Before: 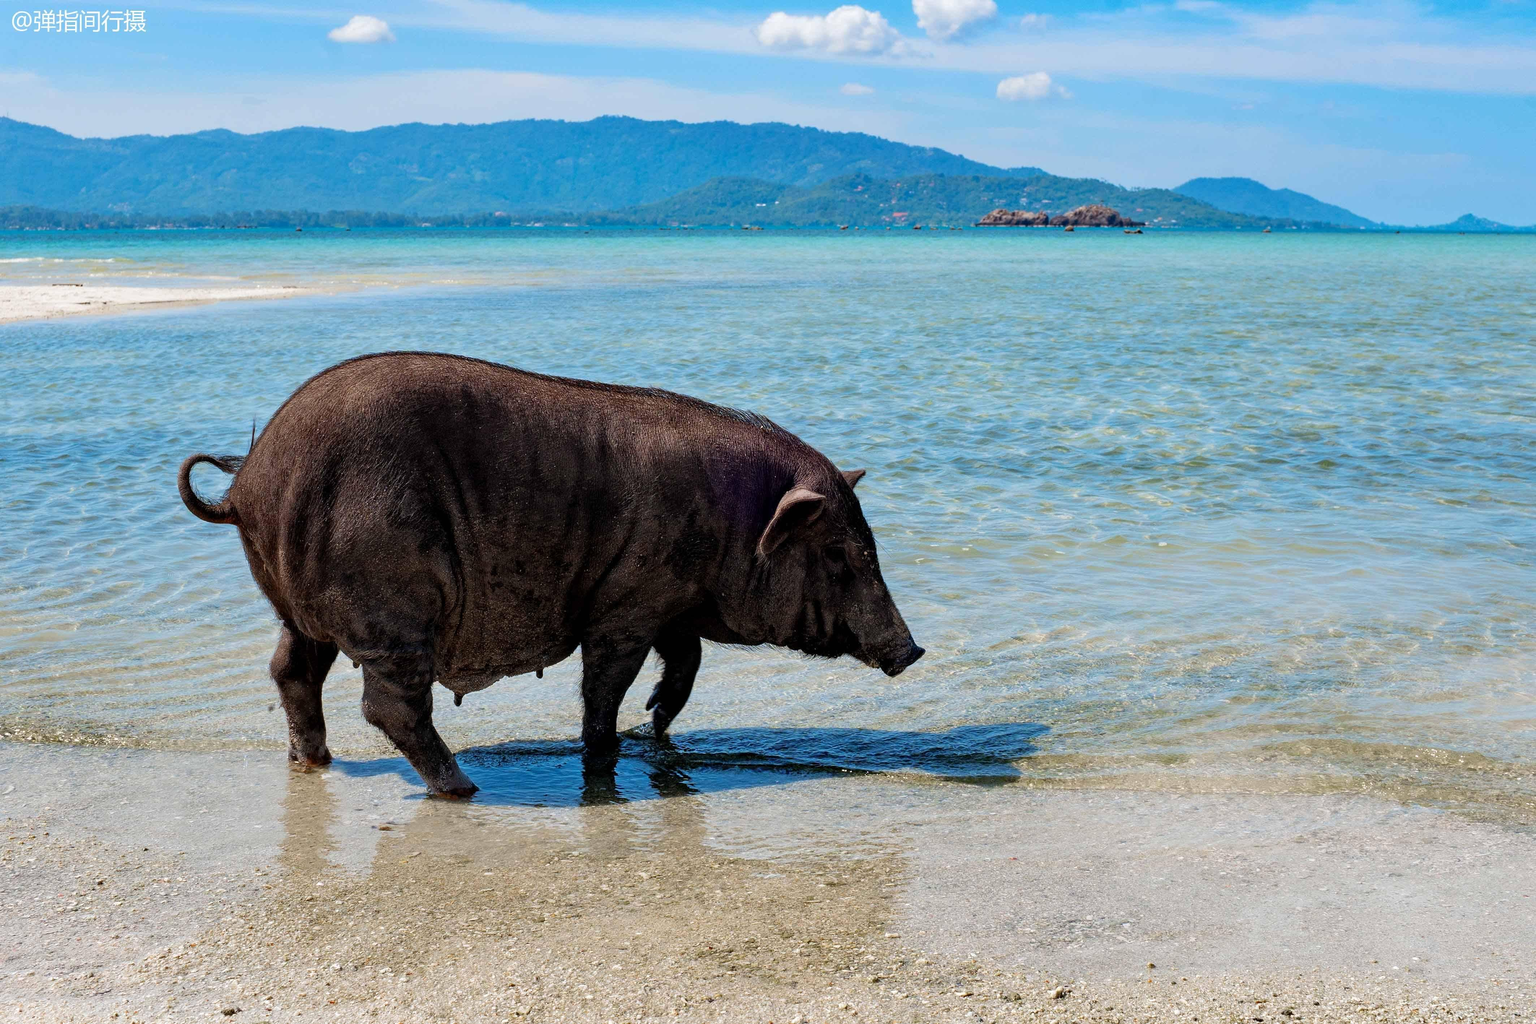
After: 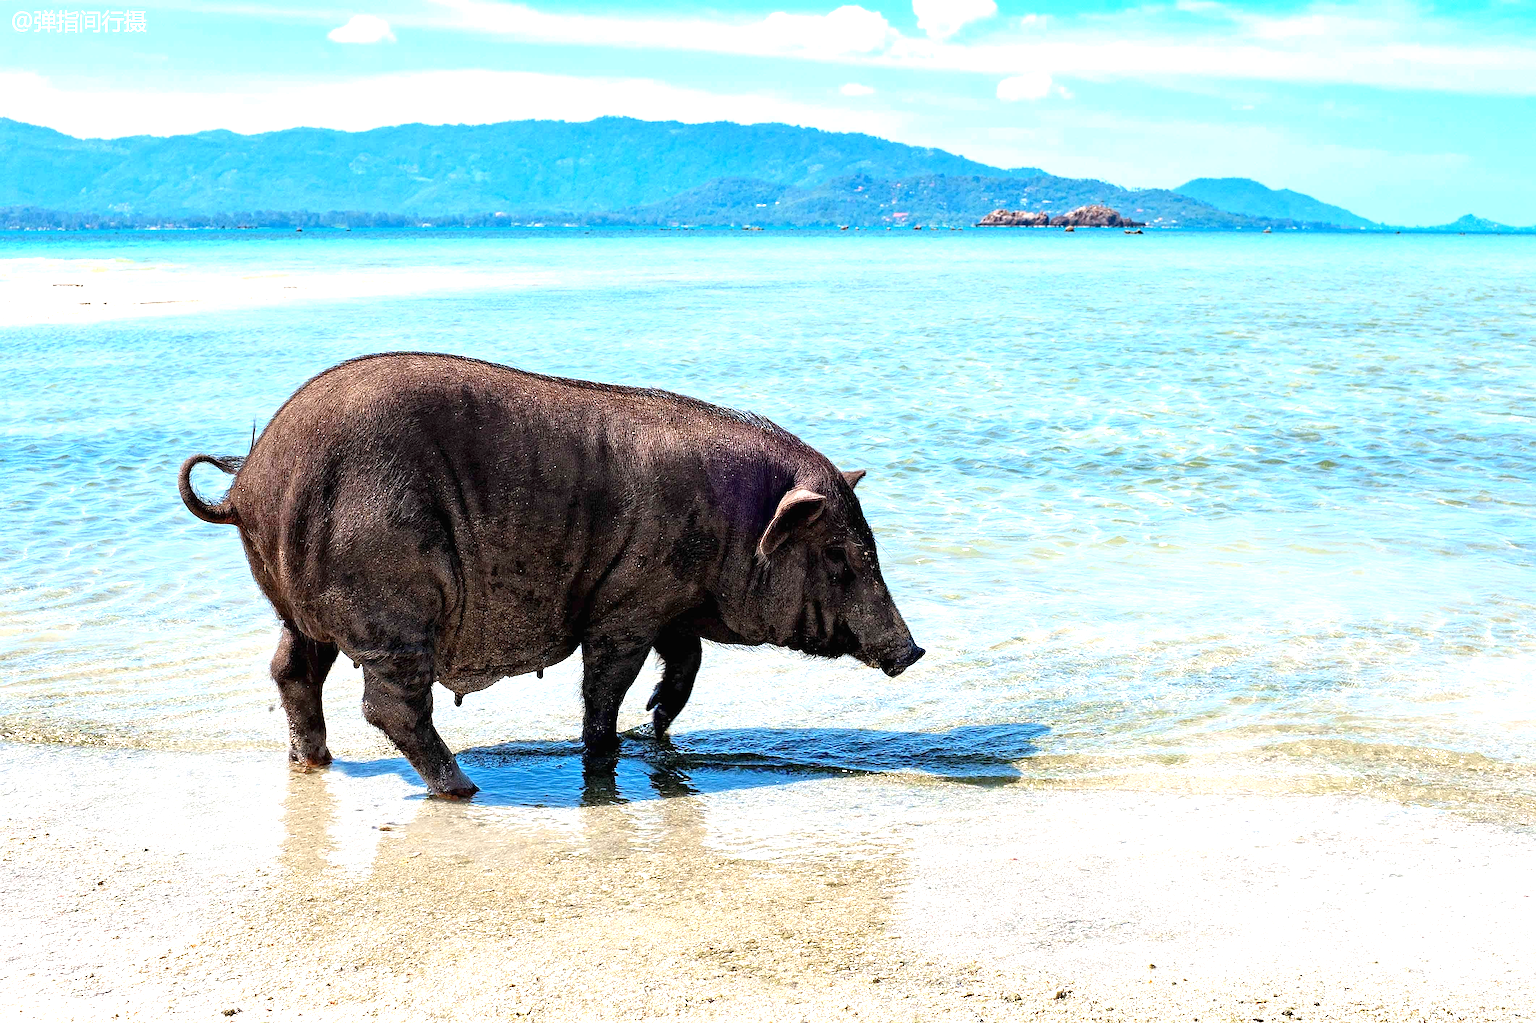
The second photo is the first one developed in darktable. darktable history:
sharpen: on, module defaults
exposure: black level correction 0, exposure 1.2 EV, compensate highlight preservation false
crop: bottom 0.07%
